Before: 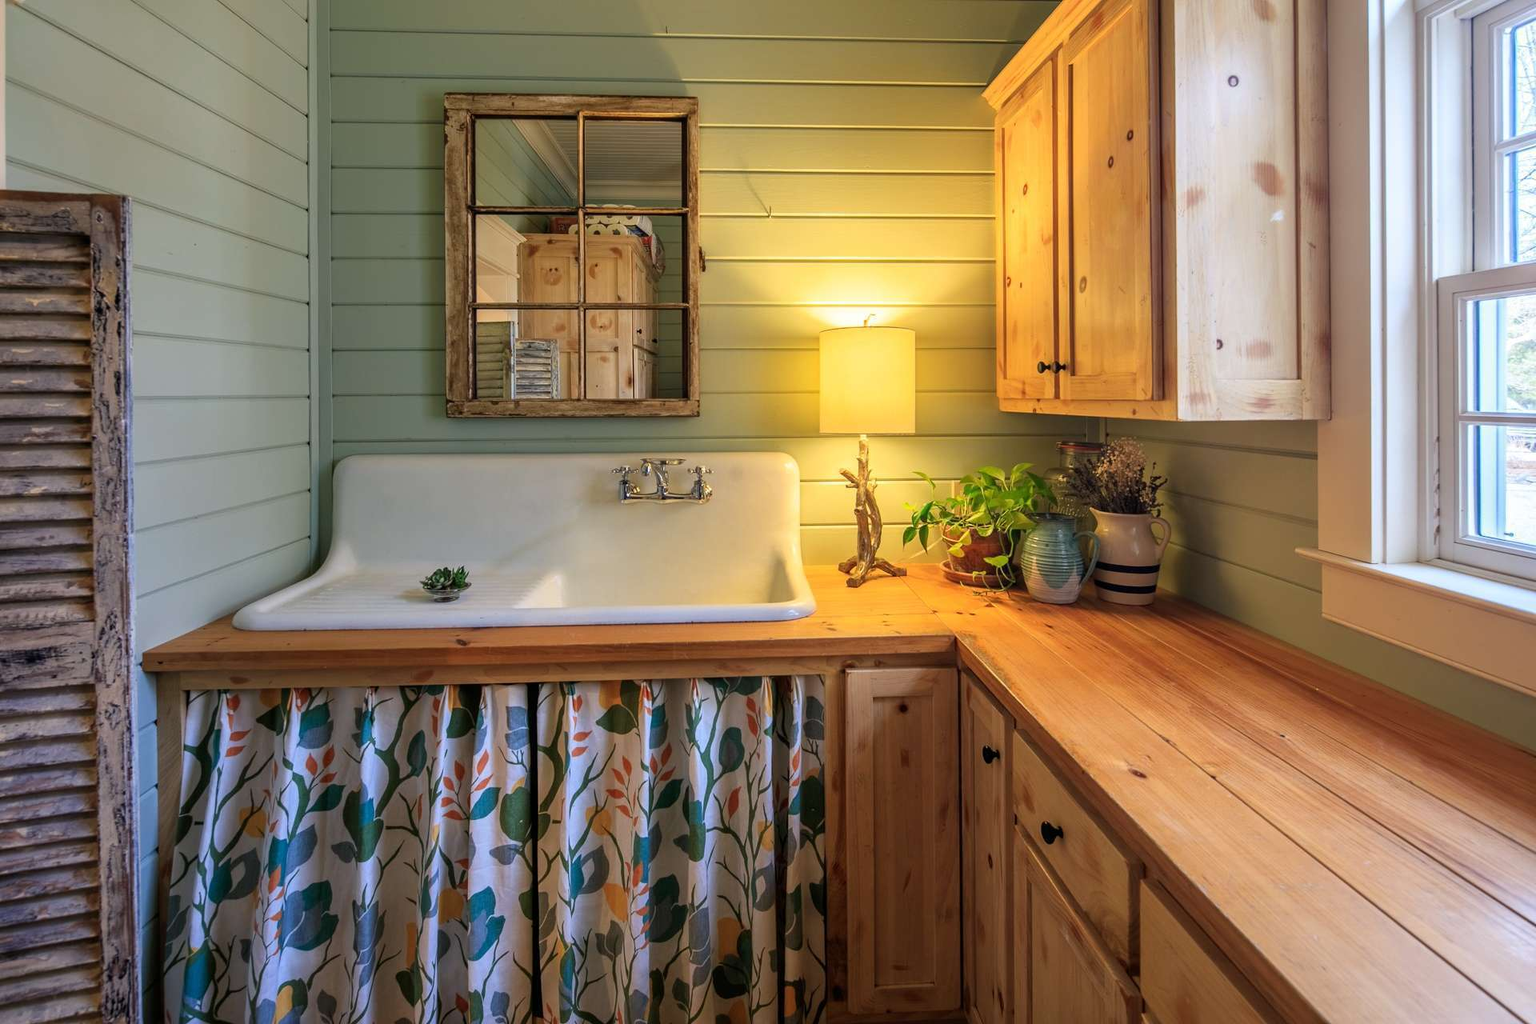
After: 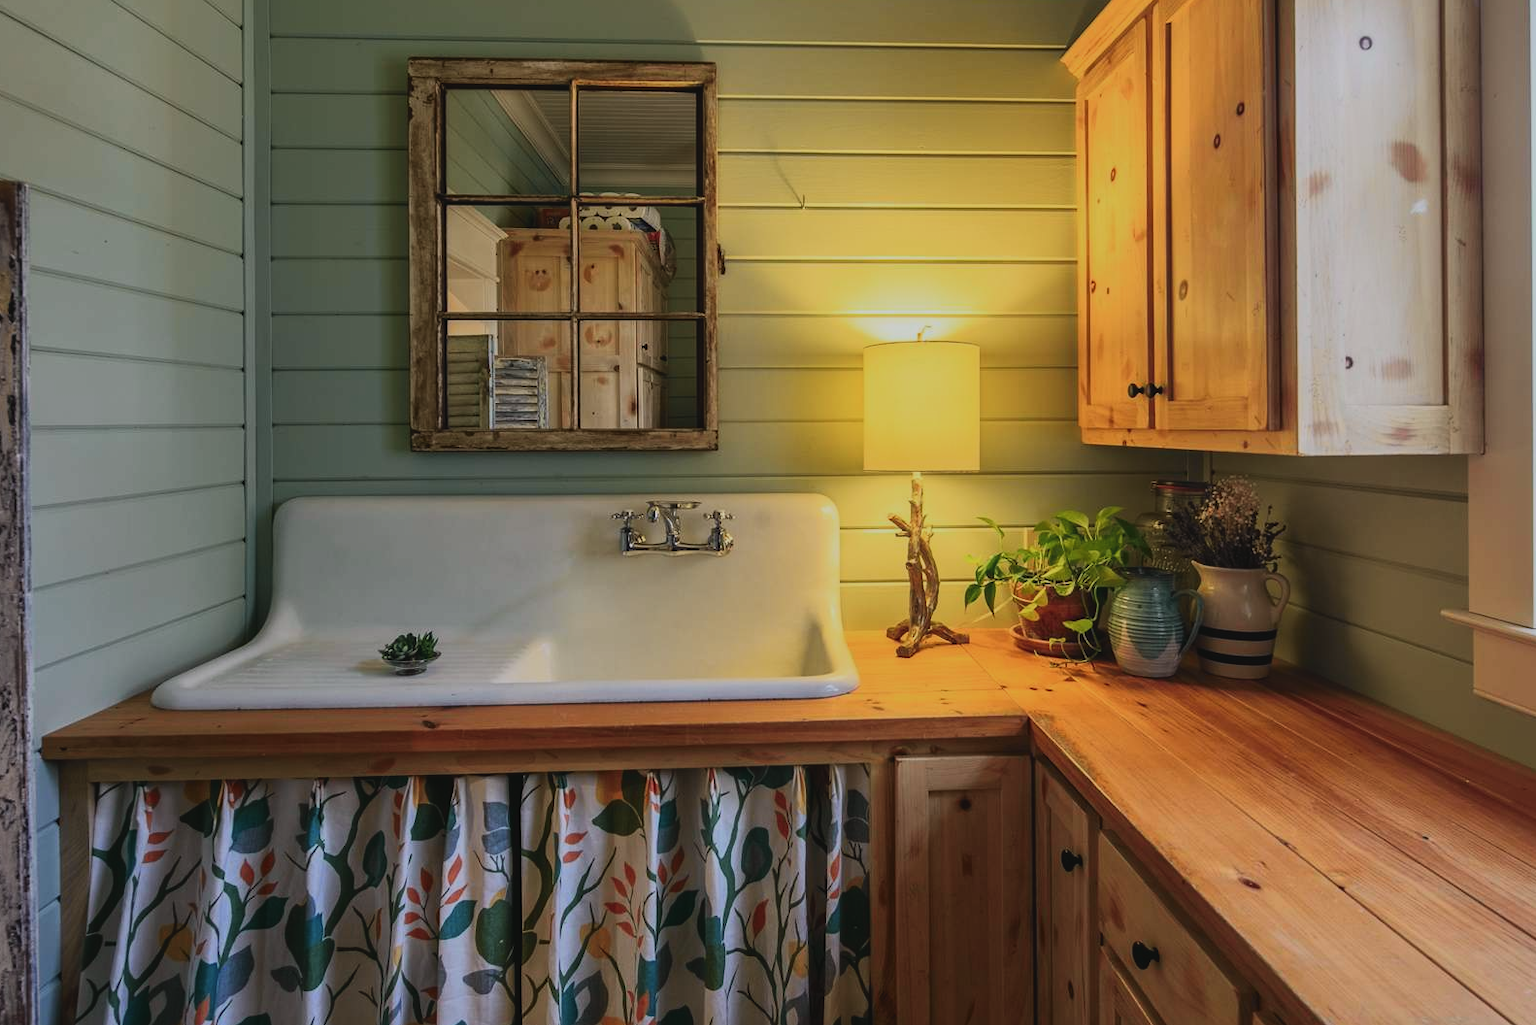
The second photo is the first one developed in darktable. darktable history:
crop and rotate: left 7.062%, top 4.479%, right 10.542%, bottom 12.954%
tone curve: curves: ch0 [(0, 0.012) (0.031, 0.02) (0.12, 0.083) (0.193, 0.171) (0.277, 0.279) (0.45, 0.52) (0.568, 0.676) (0.678, 0.777) (0.875, 0.92) (1, 0.965)]; ch1 [(0, 0) (0.243, 0.245) (0.402, 0.41) (0.493, 0.486) (0.508, 0.507) (0.531, 0.53) (0.551, 0.564) (0.646, 0.672) (0.694, 0.732) (1, 1)]; ch2 [(0, 0) (0.249, 0.216) (0.356, 0.343) (0.424, 0.442) (0.476, 0.482) (0.498, 0.502) (0.517, 0.517) (0.532, 0.545) (0.562, 0.575) (0.614, 0.644) (0.706, 0.748) (0.808, 0.809) (0.991, 0.968)], color space Lab, independent channels, preserve colors none
color zones: curves: ch0 [(0.25, 0.5) (0.428, 0.473) (0.75, 0.5)]; ch1 [(0.243, 0.479) (0.398, 0.452) (0.75, 0.5)]
exposure: black level correction -0.017, exposure -1.093 EV, compensate highlight preservation false
